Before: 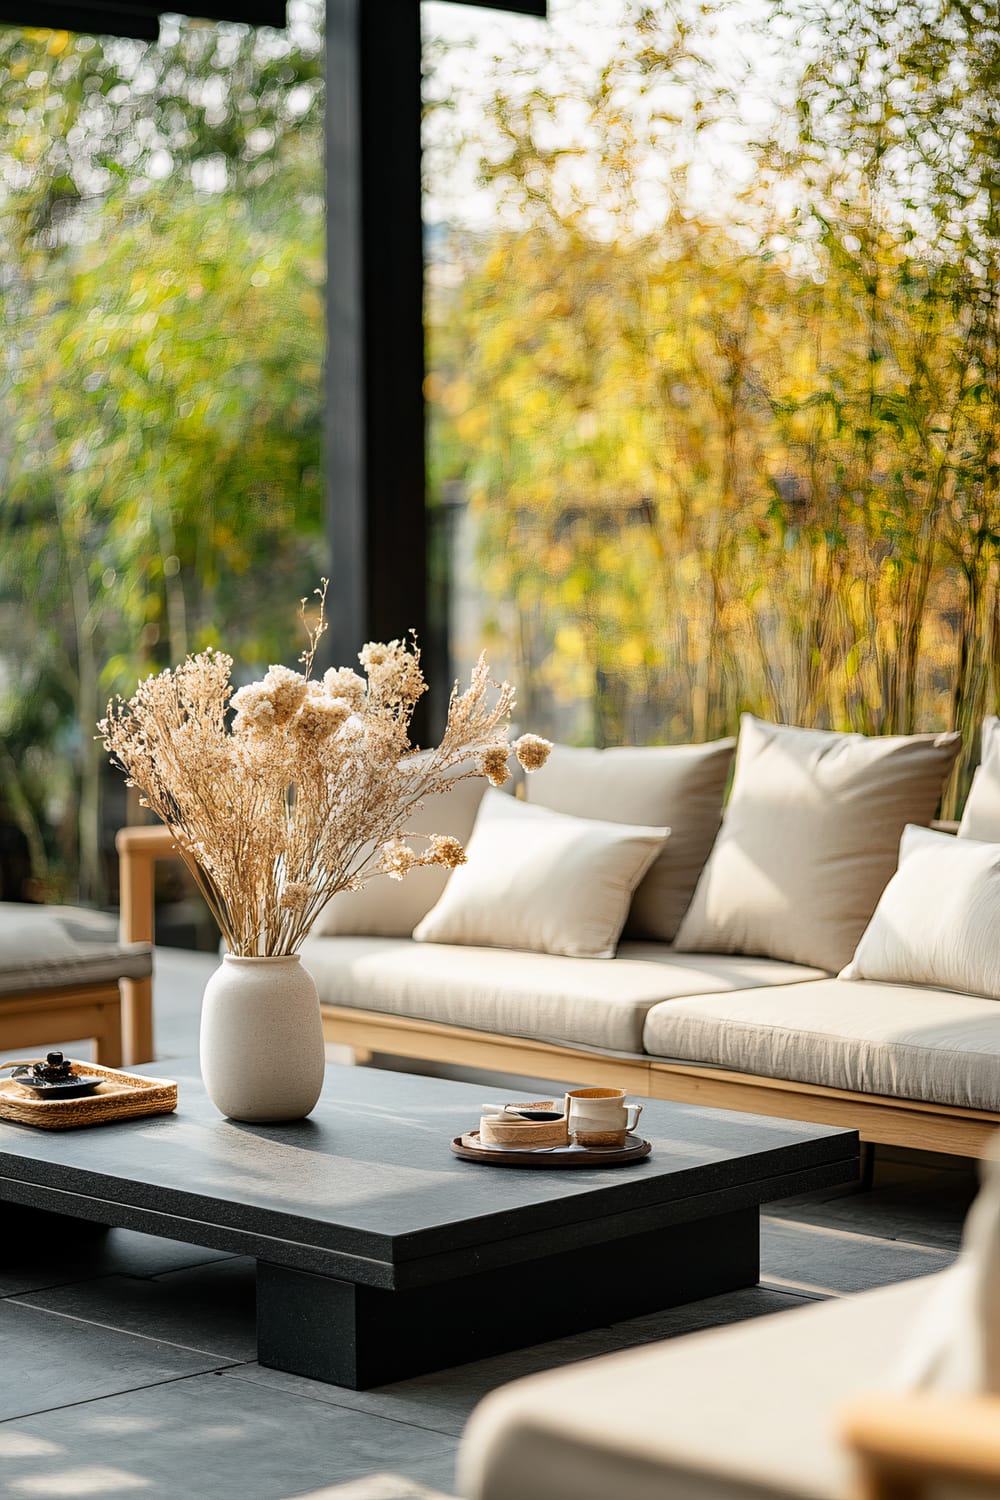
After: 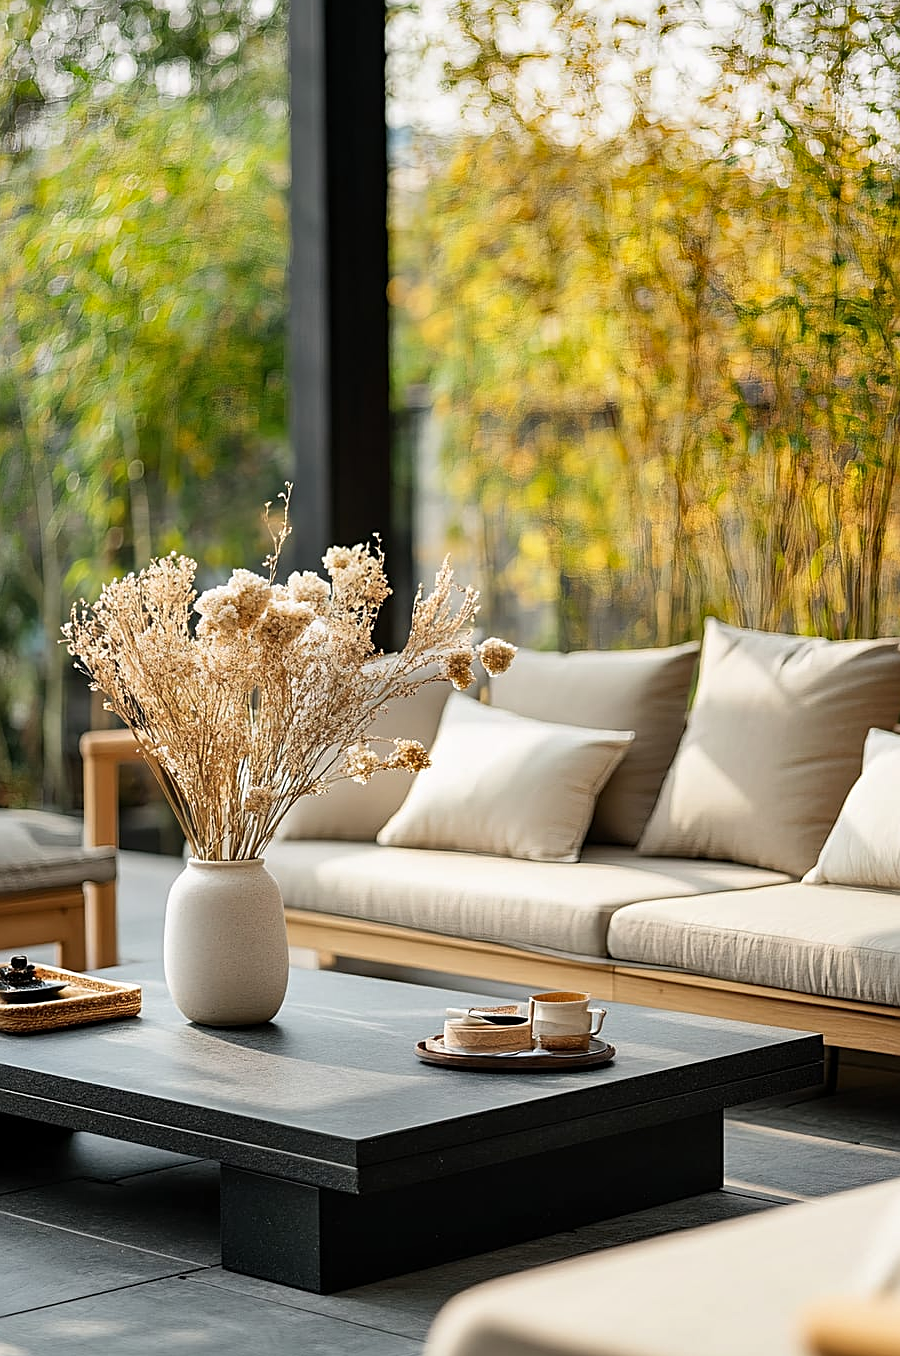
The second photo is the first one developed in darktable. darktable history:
sharpen: on, module defaults
crop: left 3.649%, top 6.414%, right 6.278%, bottom 3.169%
shadows and highlights: low approximation 0.01, soften with gaussian
